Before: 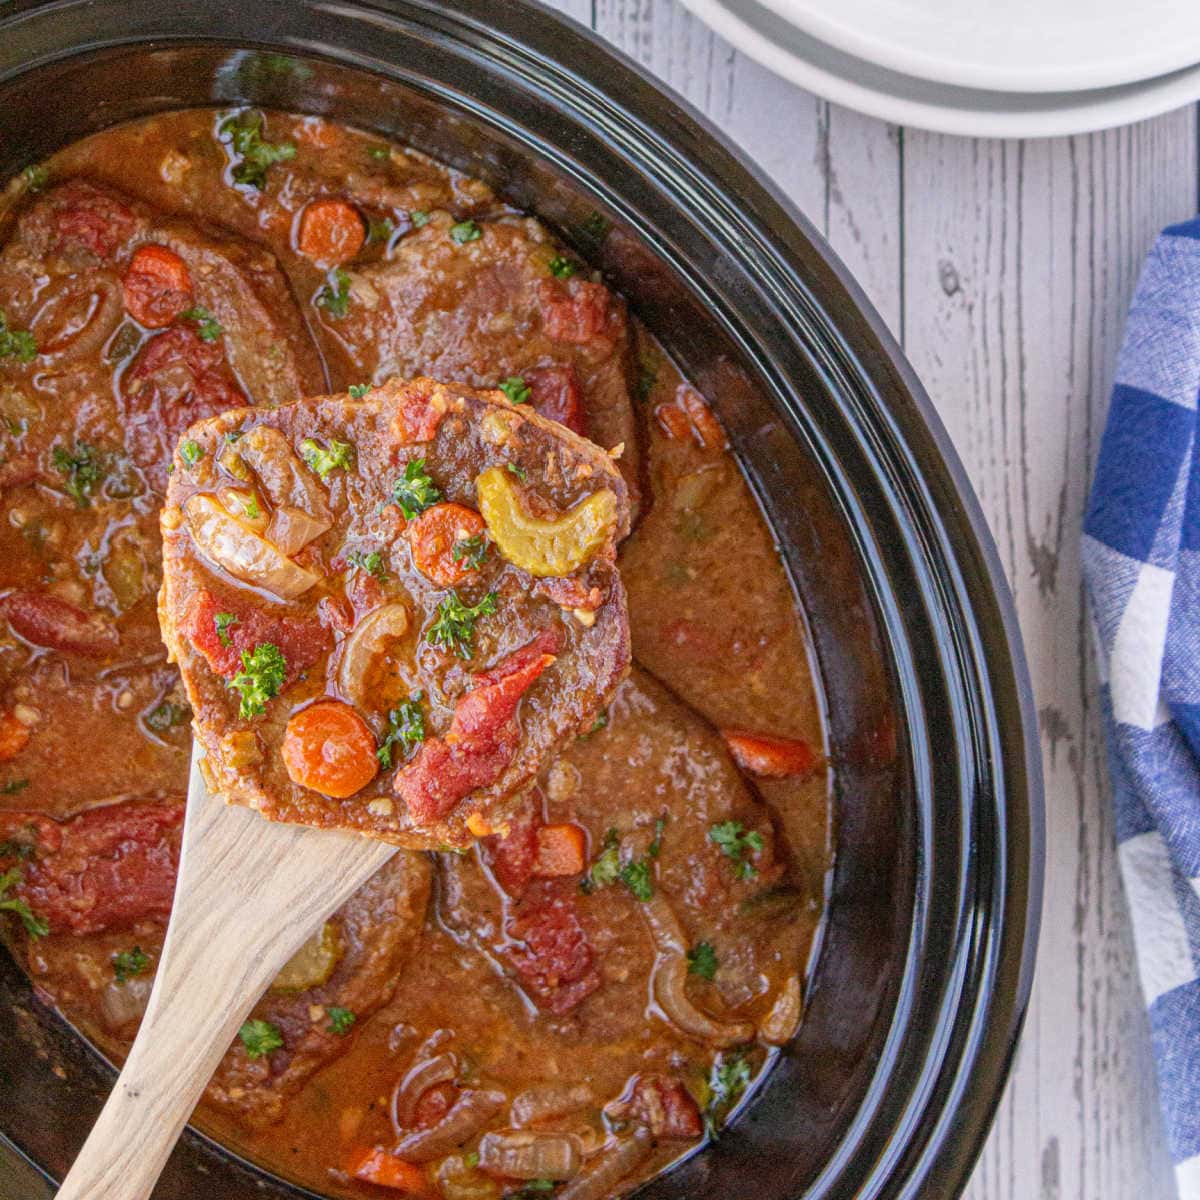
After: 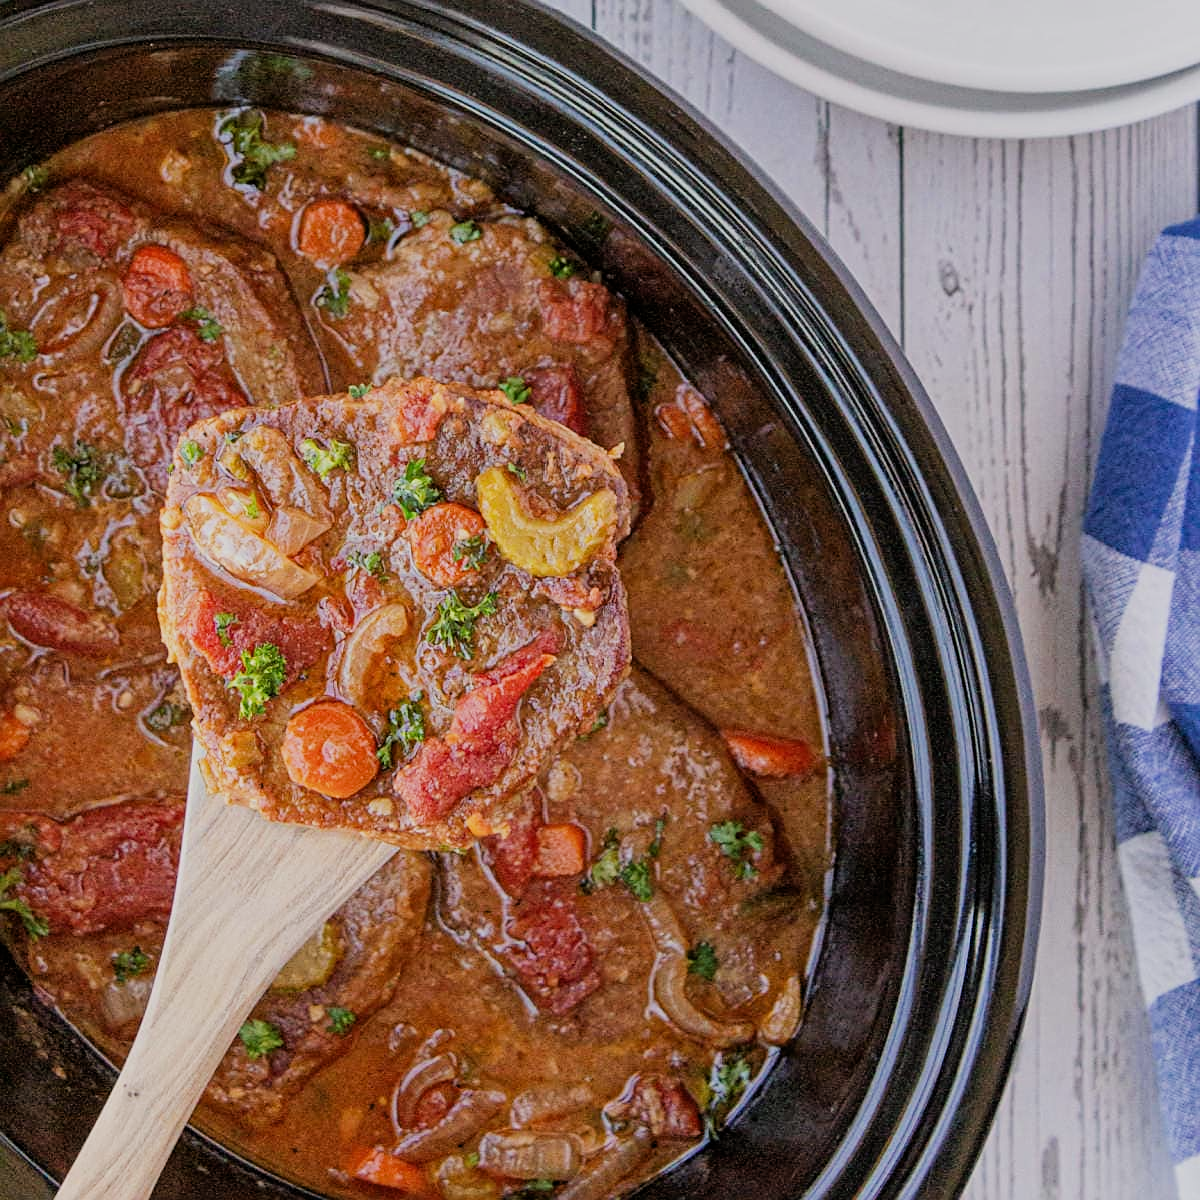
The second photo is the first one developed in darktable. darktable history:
filmic rgb: black relative exposure -7.65 EV, white relative exposure 4.56 EV, threshold 5.97 EV, hardness 3.61, contrast 1.054, enable highlight reconstruction true
sharpen: on, module defaults
